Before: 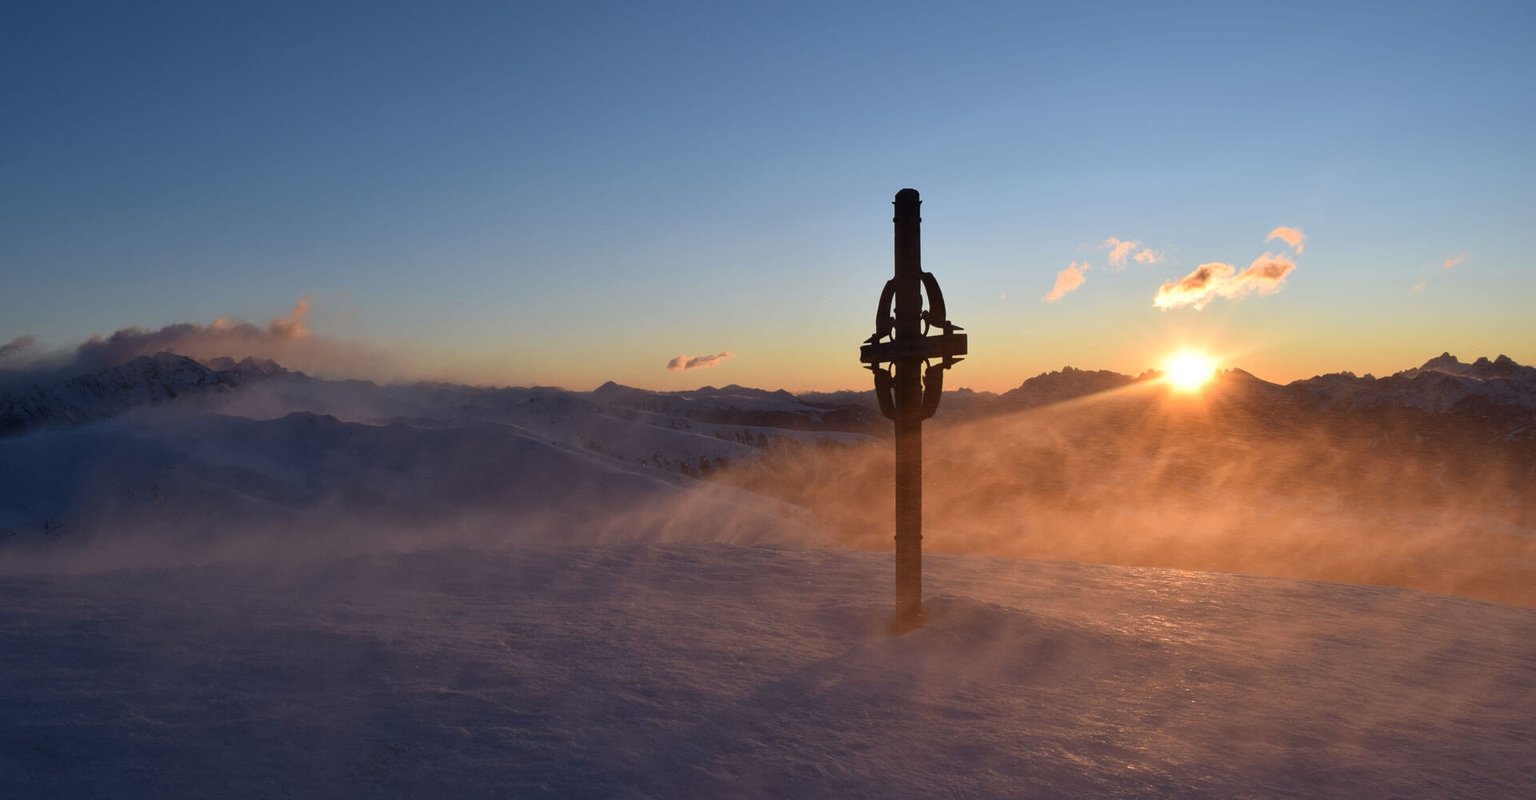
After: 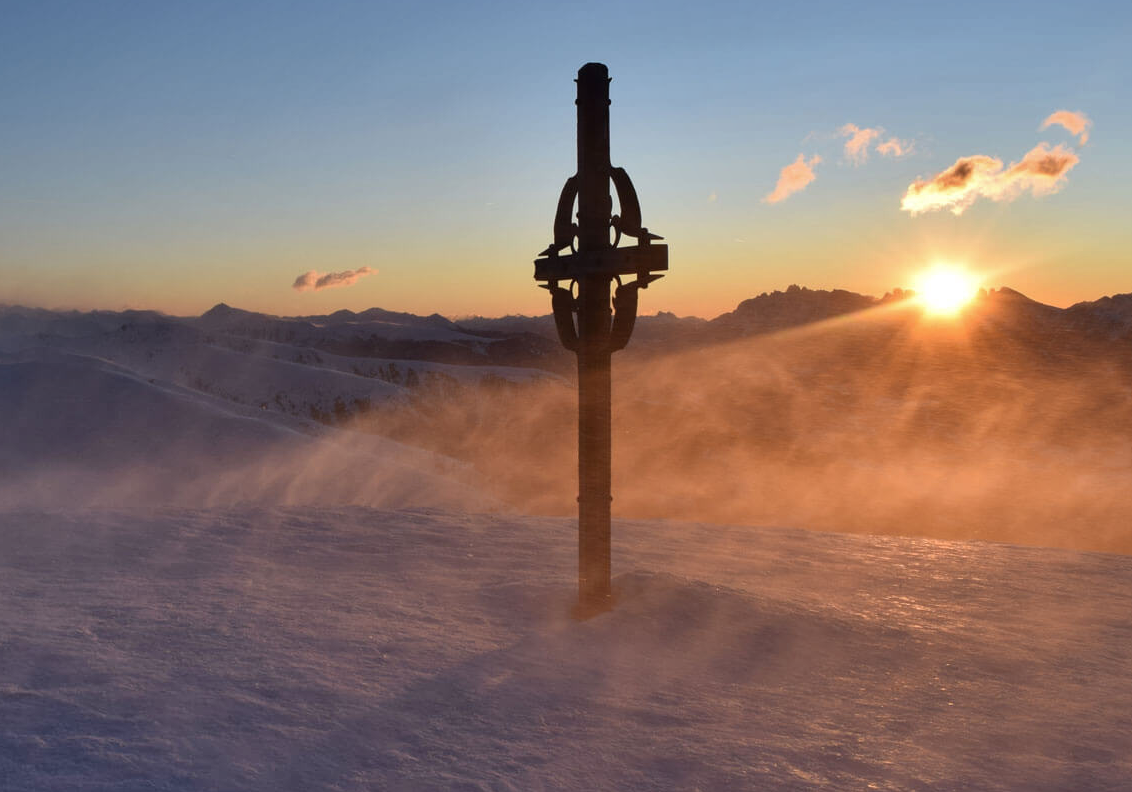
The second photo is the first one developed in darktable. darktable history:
crop and rotate: left 28.219%, top 17.366%, right 12.796%, bottom 3.359%
shadows and highlights: shadows 59.31, soften with gaussian
